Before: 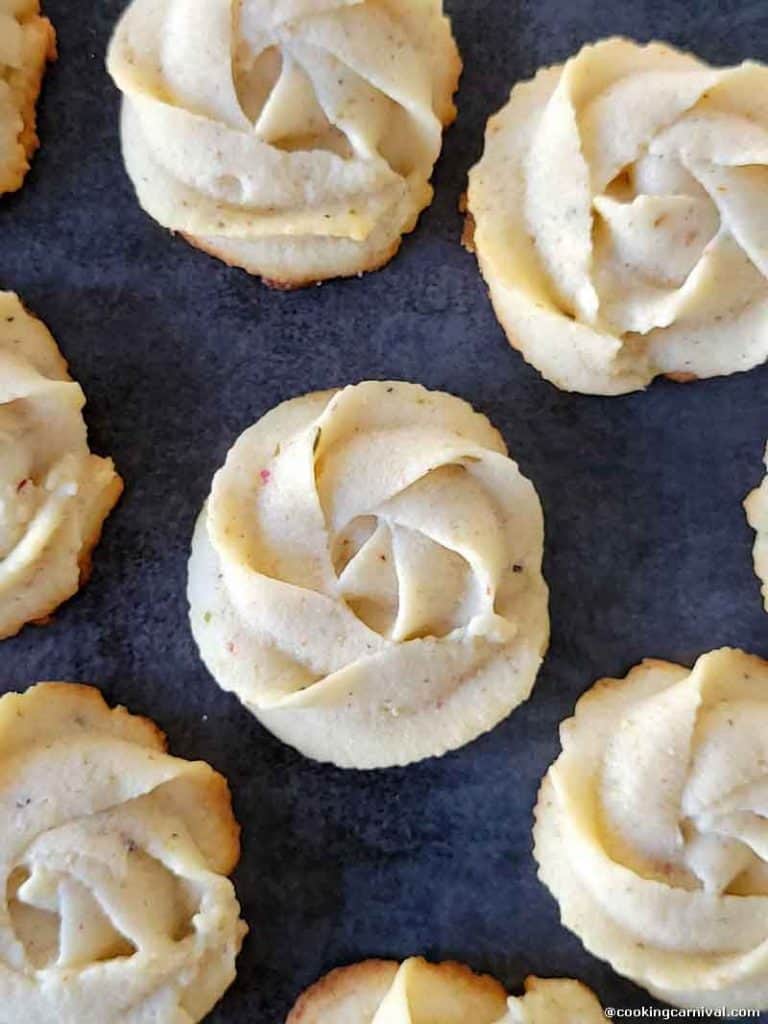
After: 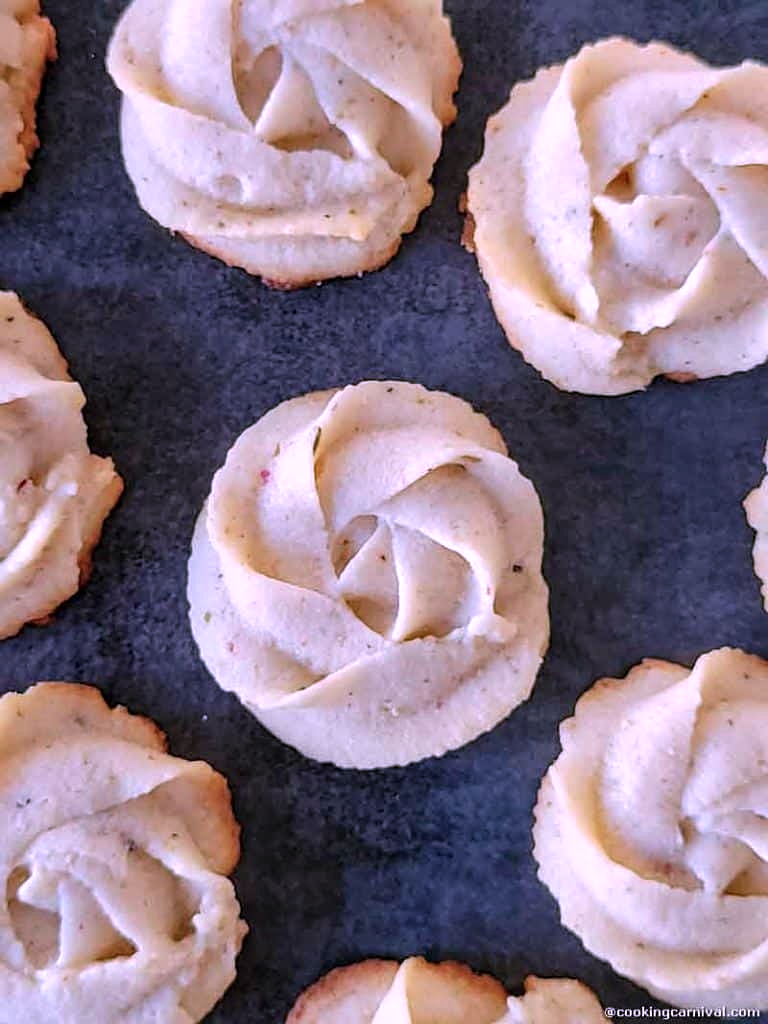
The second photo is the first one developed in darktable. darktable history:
sharpen: amount 0.2
color correction: highlights a* 15.03, highlights b* -25.07
local contrast: on, module defaults
